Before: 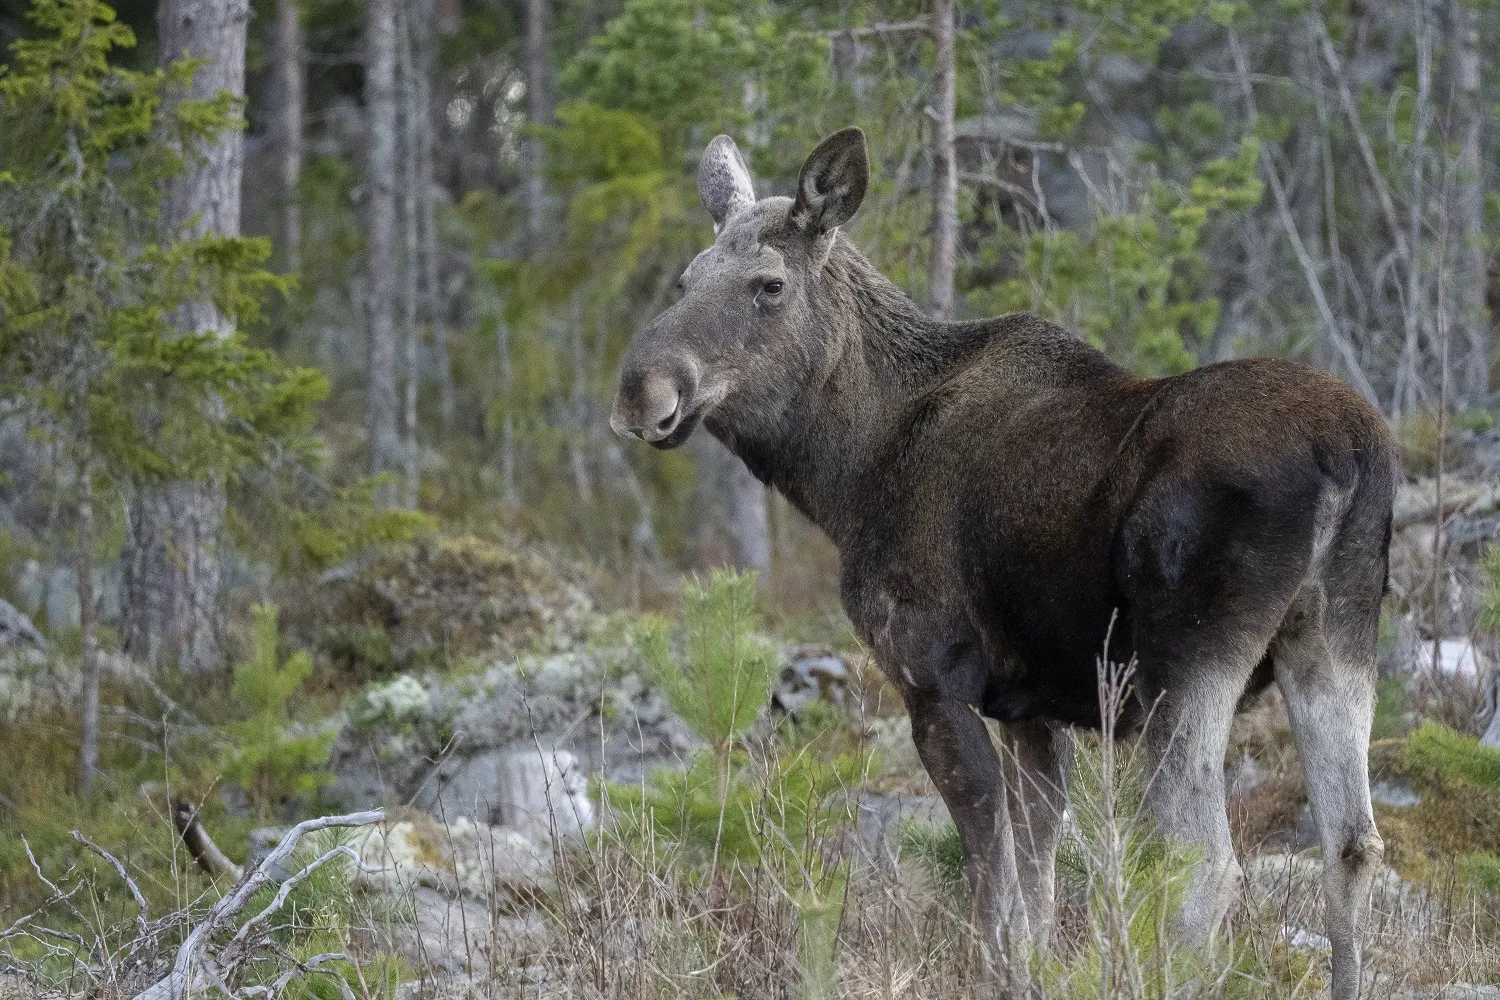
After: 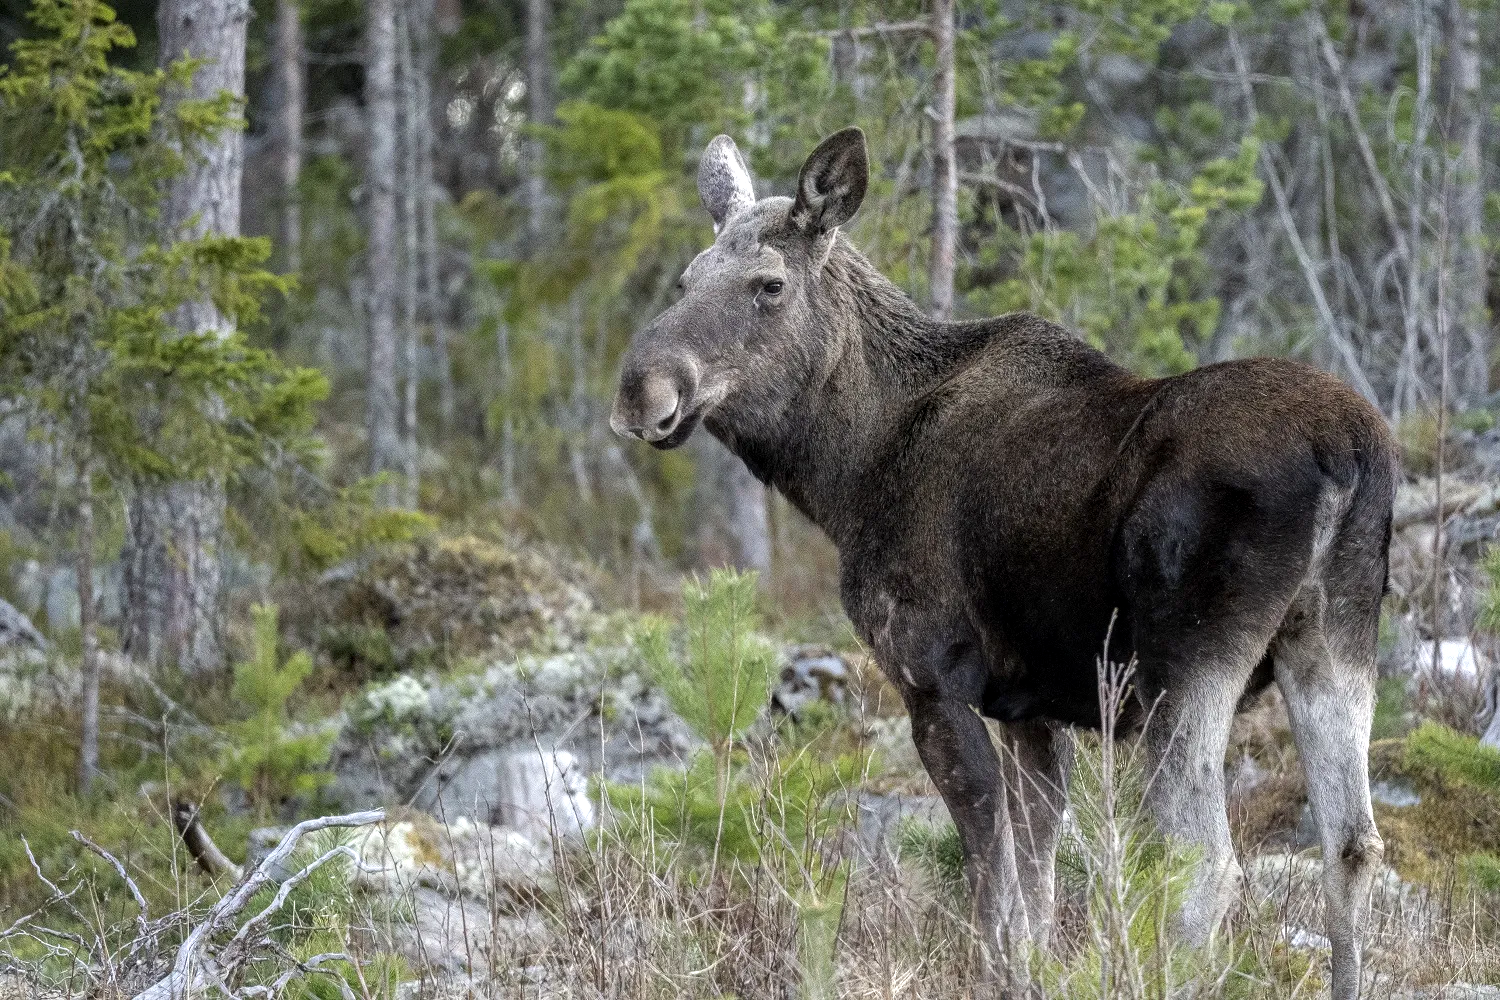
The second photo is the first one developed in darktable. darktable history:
local contrast: on, module defaults
tone equalizer: -8 EV -0.441 EV, -7 EV -0.418 EV, -6 EV -0.353 EV, -5 EV -0.254 EV, -3 EV 0.22 EV, -2 EV 0.339 EV, -1 EV 0.372 EV, +0 EV 0.446 EV, mask exposure compensation -0.487 EV
